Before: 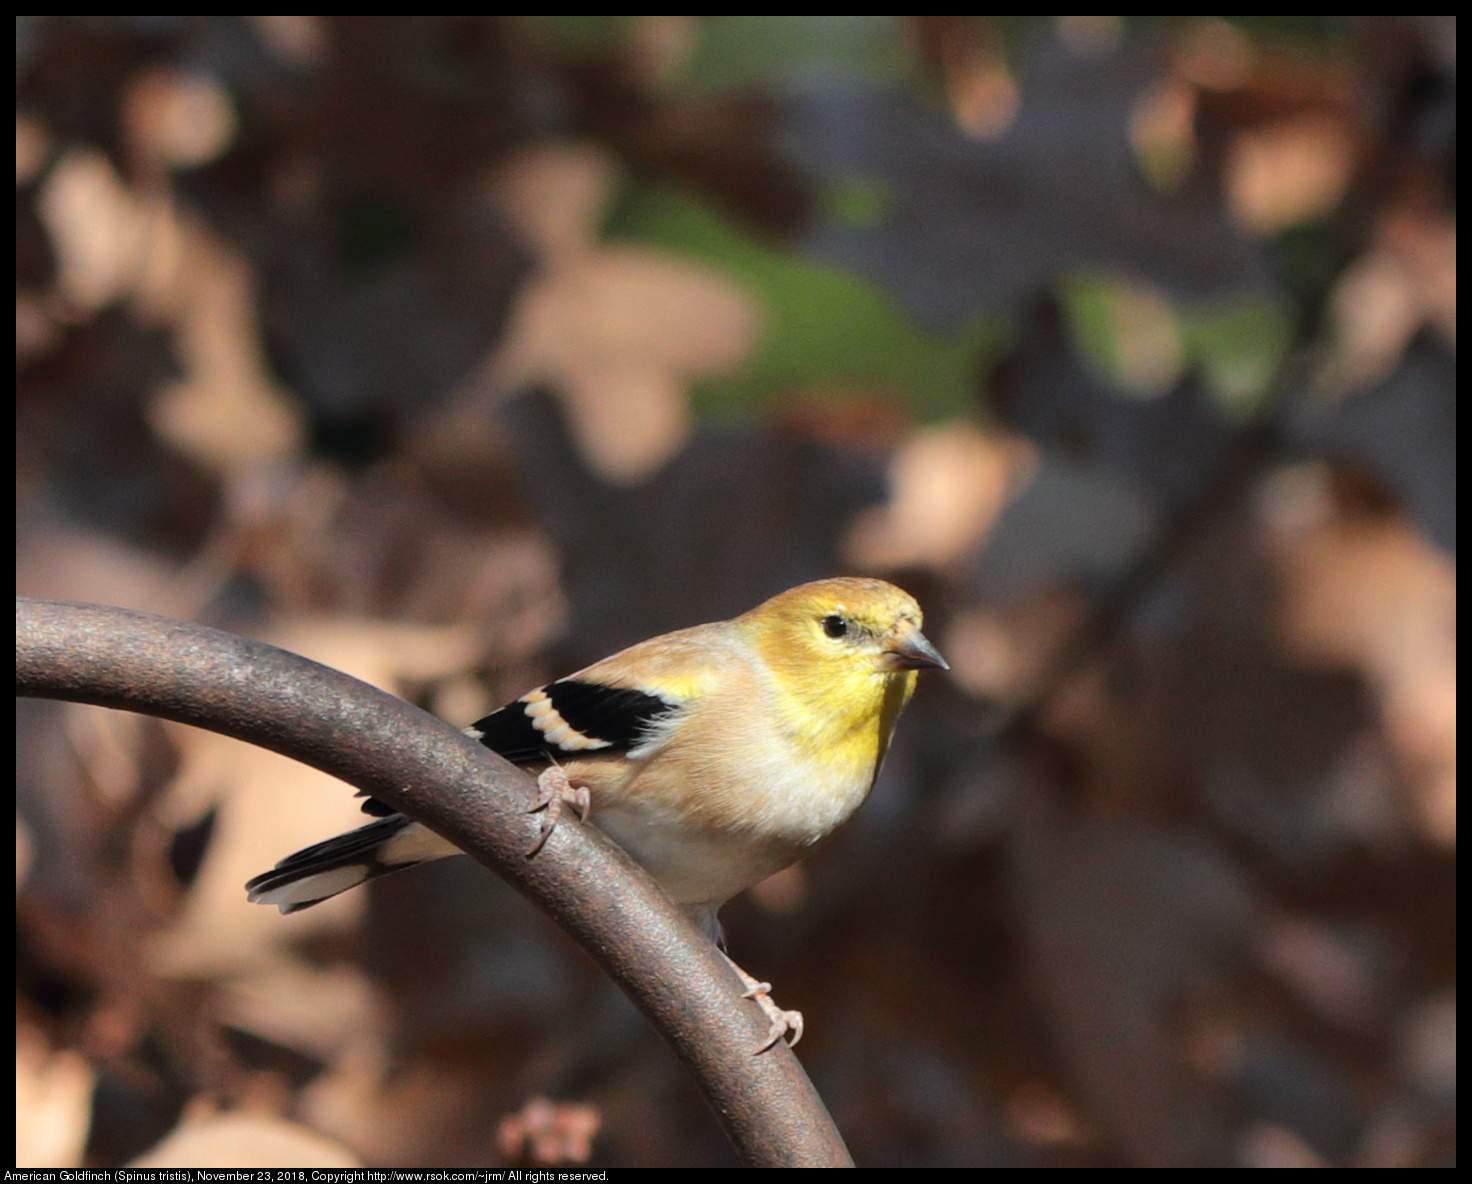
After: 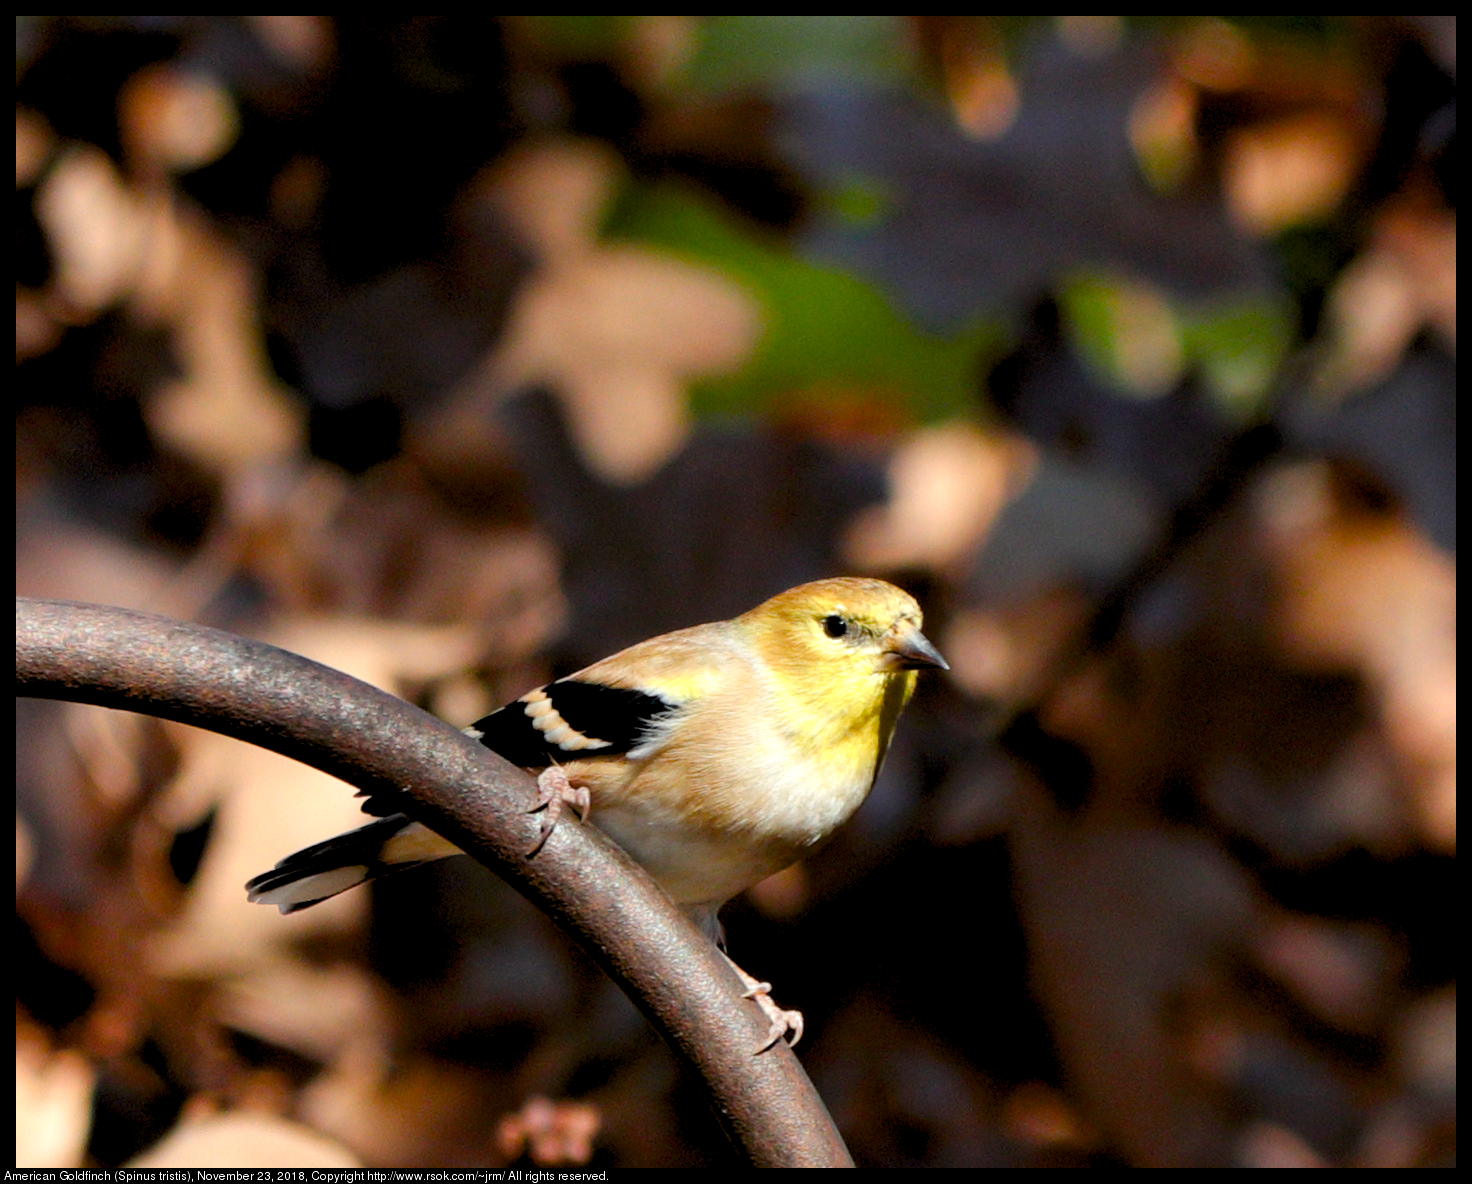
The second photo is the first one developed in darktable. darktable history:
levels: levels [0.026, 0.507, 0.987]
color balance rgb: shadows lift › luminance -9.41%, highlights gain › luminance 17.6%, global offset › luminance -1.45%, perceptual saturation grading › highlights -17.77%, perceptual saturation grading › mid-tones 33.1%, perceptual saturation grading › shadows 50.52%, global vibrance 24.22%
